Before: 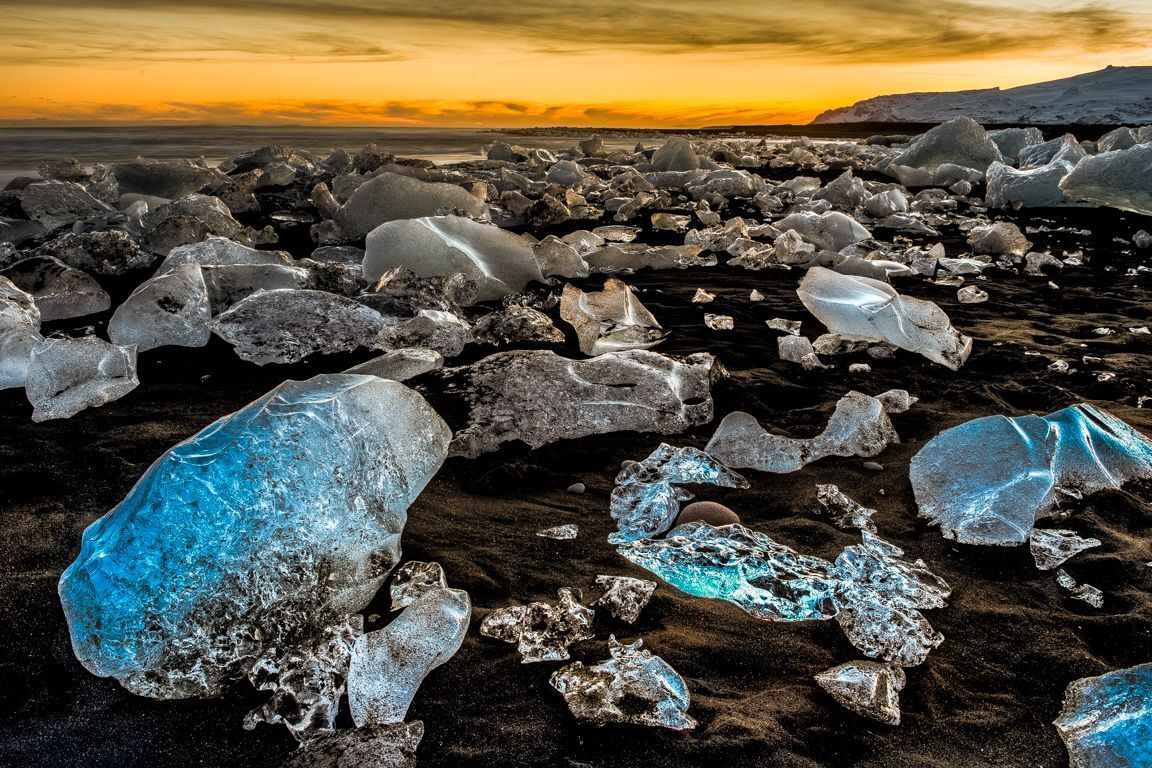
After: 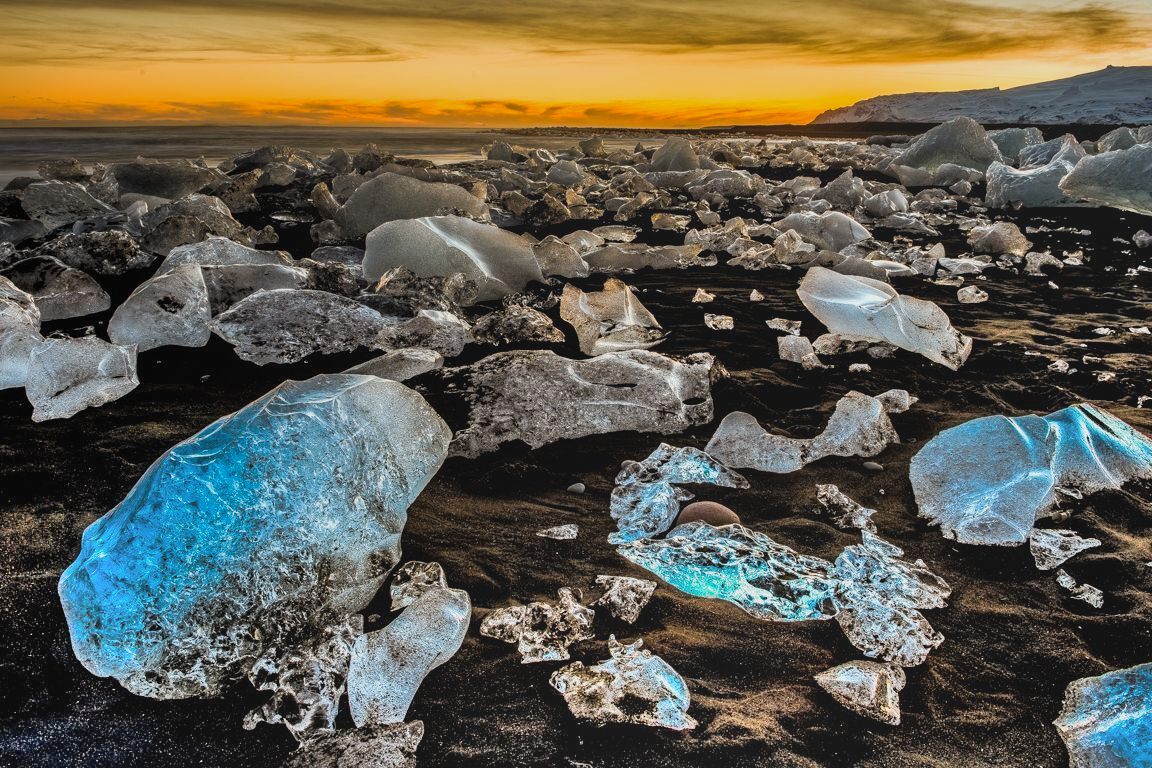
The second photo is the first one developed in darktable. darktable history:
bloom: size 38%, threshold 95%, strength 30%
shadows and highlights: shadows 80.73, white point adjustment -9.07, highlights -61.46, soften with gaussian
